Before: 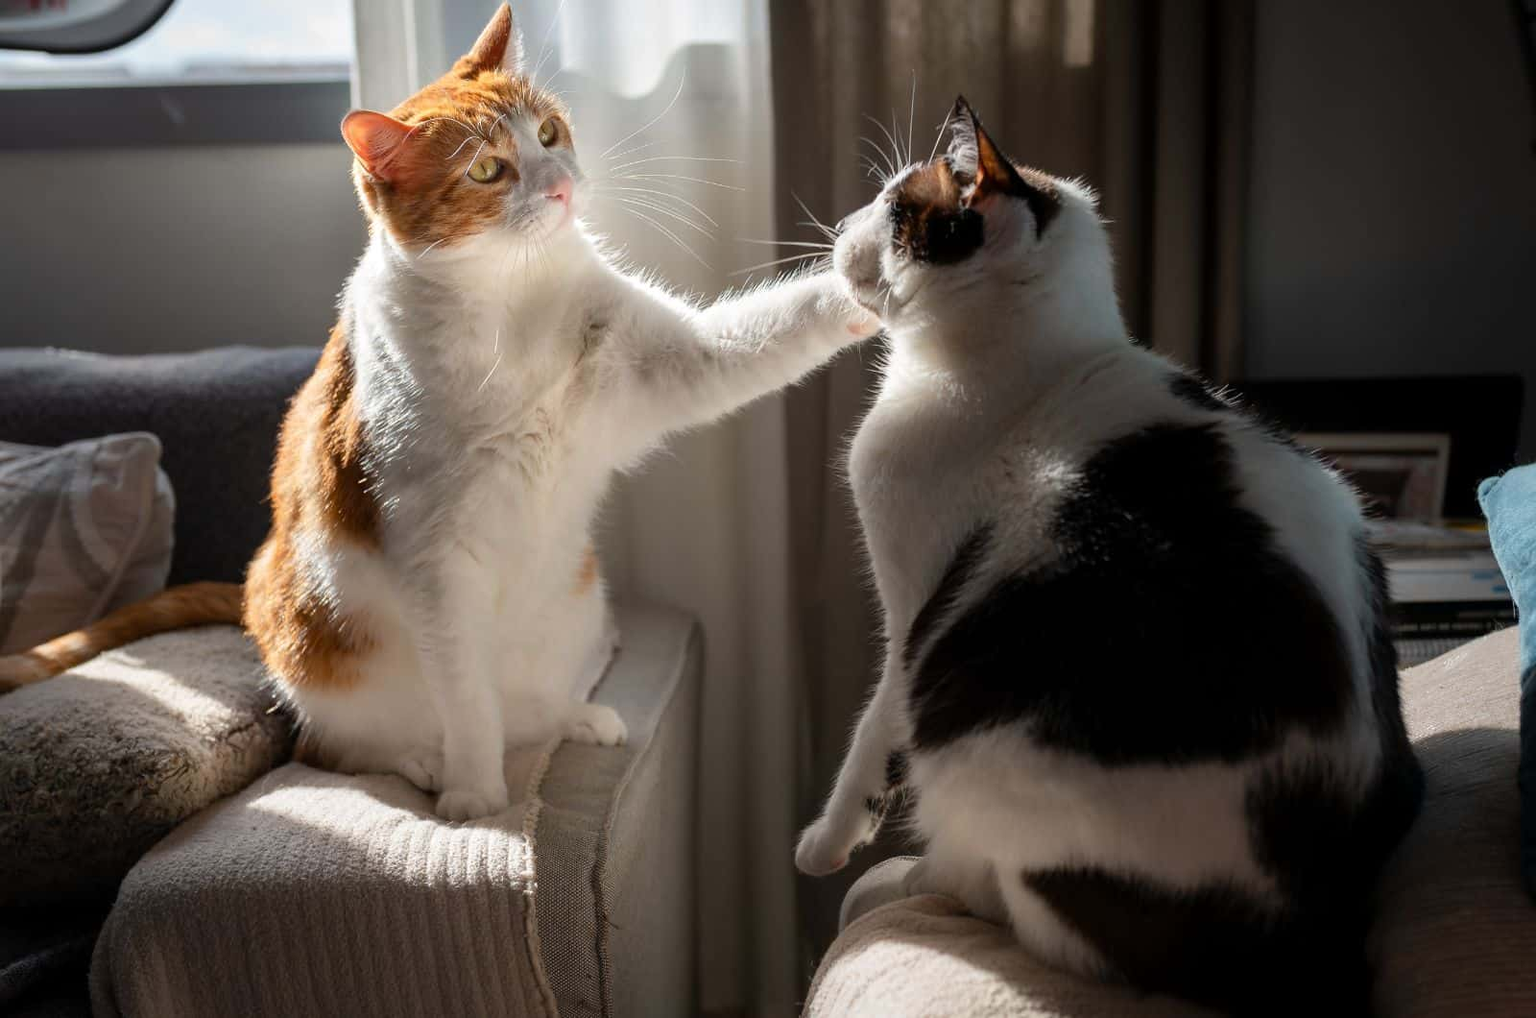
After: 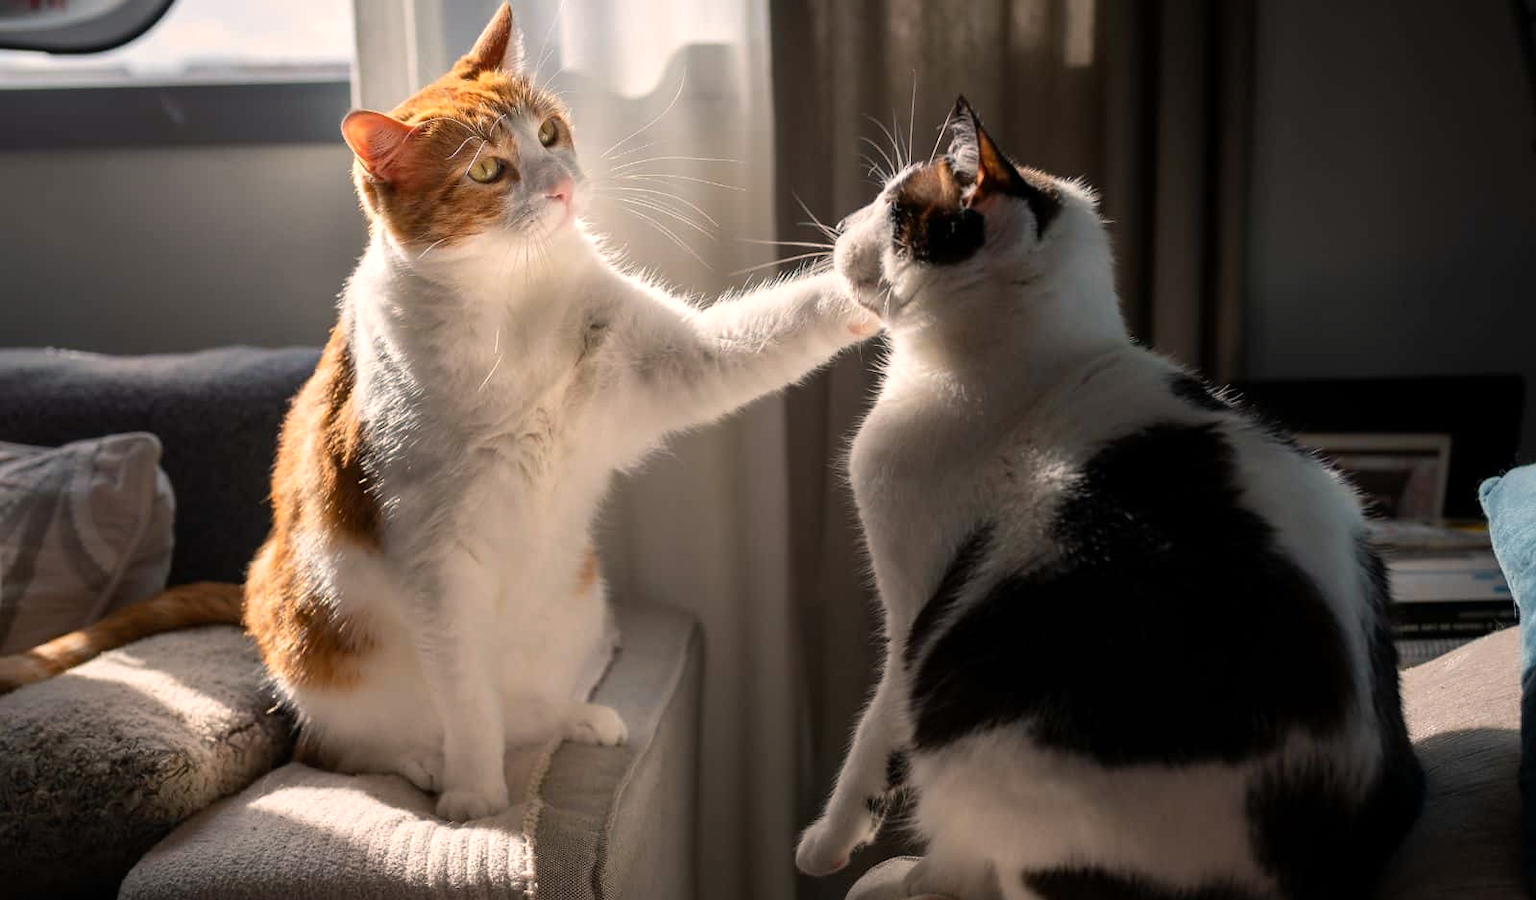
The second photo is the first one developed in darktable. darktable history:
exposure: compensate exposure bias true, compensate highlight preservation false
color balance rgb: highlights gain › chroma 3.013%, highlights gain › hue 54.31°, perceptual saturation grading › global saturation 0.437%, contrast 4.951%
crop and rotate: top 0%, bottom 11.594%
